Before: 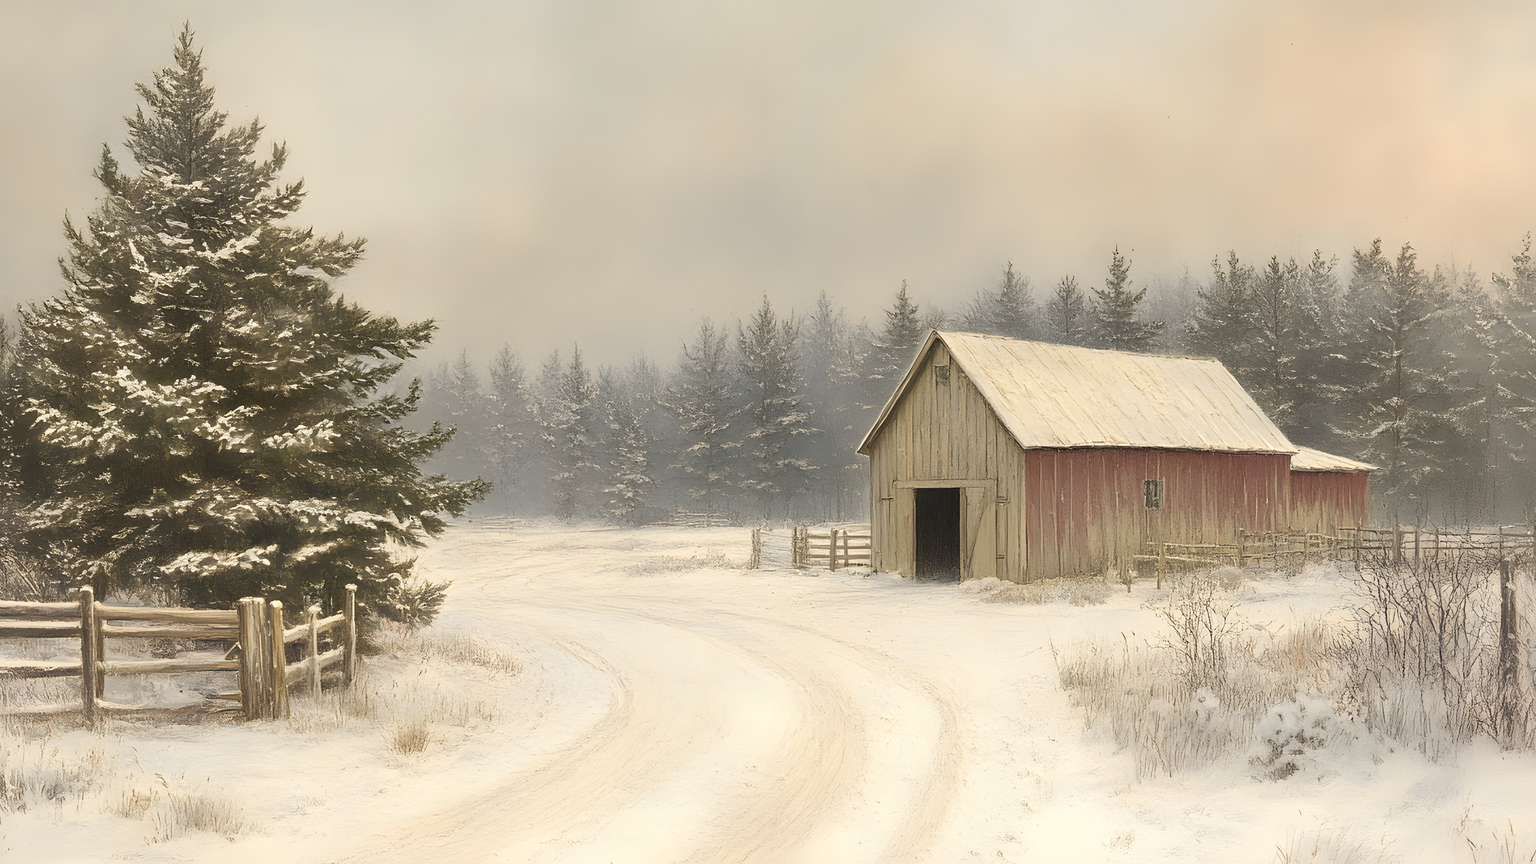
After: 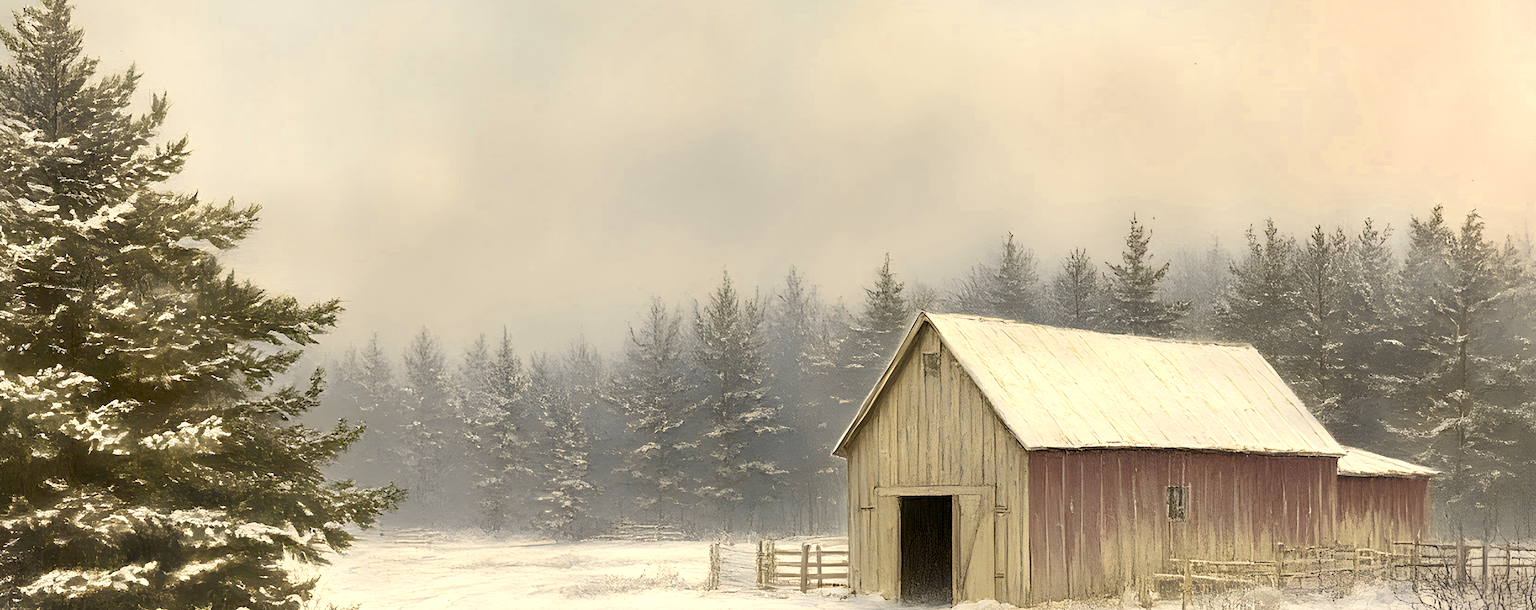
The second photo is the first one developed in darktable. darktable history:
exposure: black level correction 0.013, compensate highlight preservation false
color zones: curves: ch0 [(0.004, 0.306) (0.107, 0.448) (0.252, 0.656) (0.41, 0.398) (0.595, 0.515) (0.768, 0.628)]; ch1 [(0.07, 0.323) (0.151, 0.452) (0.252, 0.608) (0.346, 0.221) (0.463, 0.189) (0.61, 0.368) (0.735, 0.395) (0.921, 0.412)]; ch2 [(0, 0.476) (0.132, 0.512) (0.243, 0.512) (0.397, 0.48) (0.522, 0.376) (0.634, 0.536) (0.761, 0.46)]
crop and rotate: left 9.322%, top 7.294%, right 4.83%, bottom 32.052%
